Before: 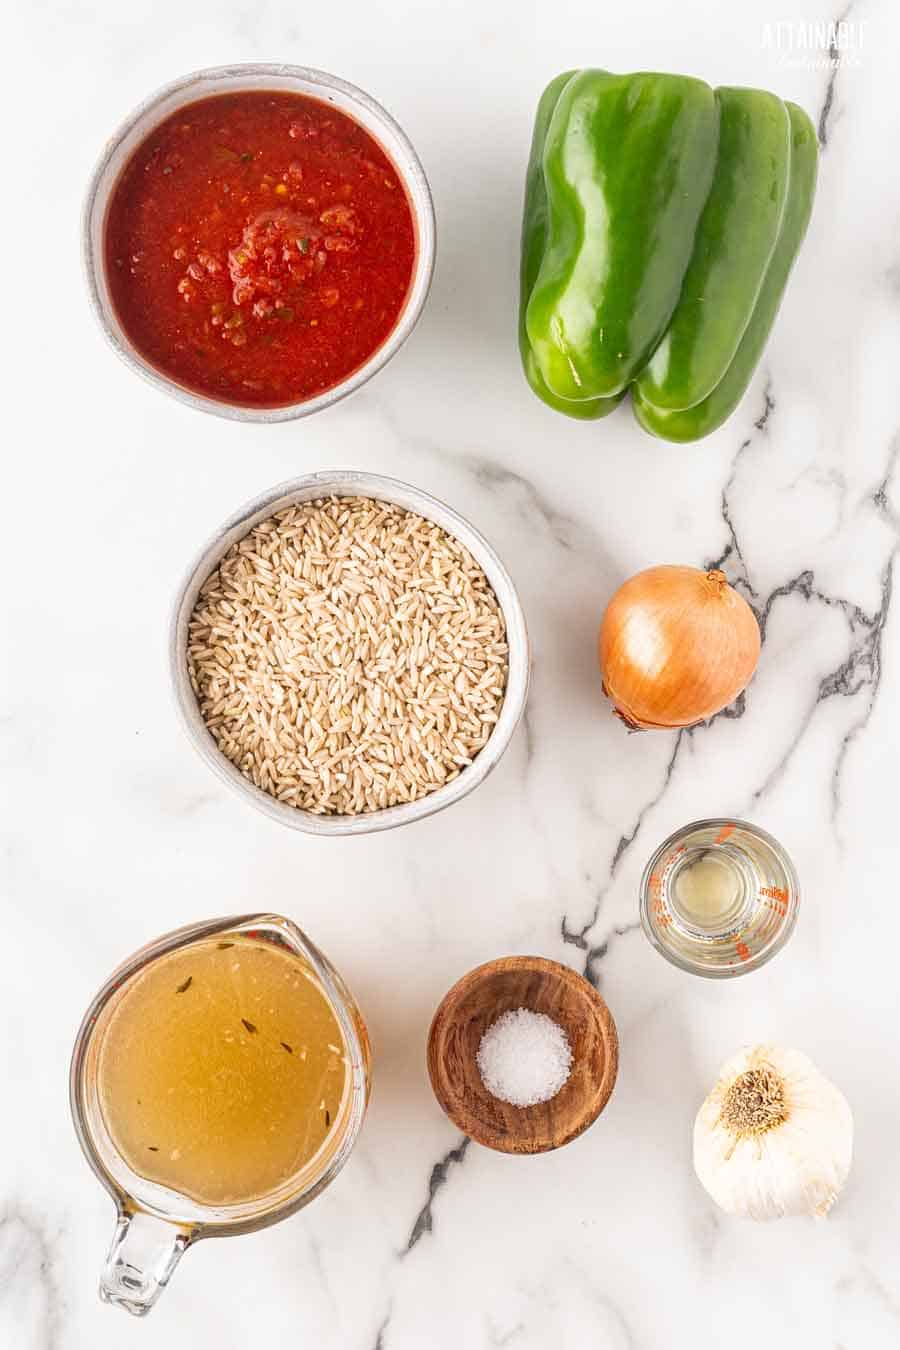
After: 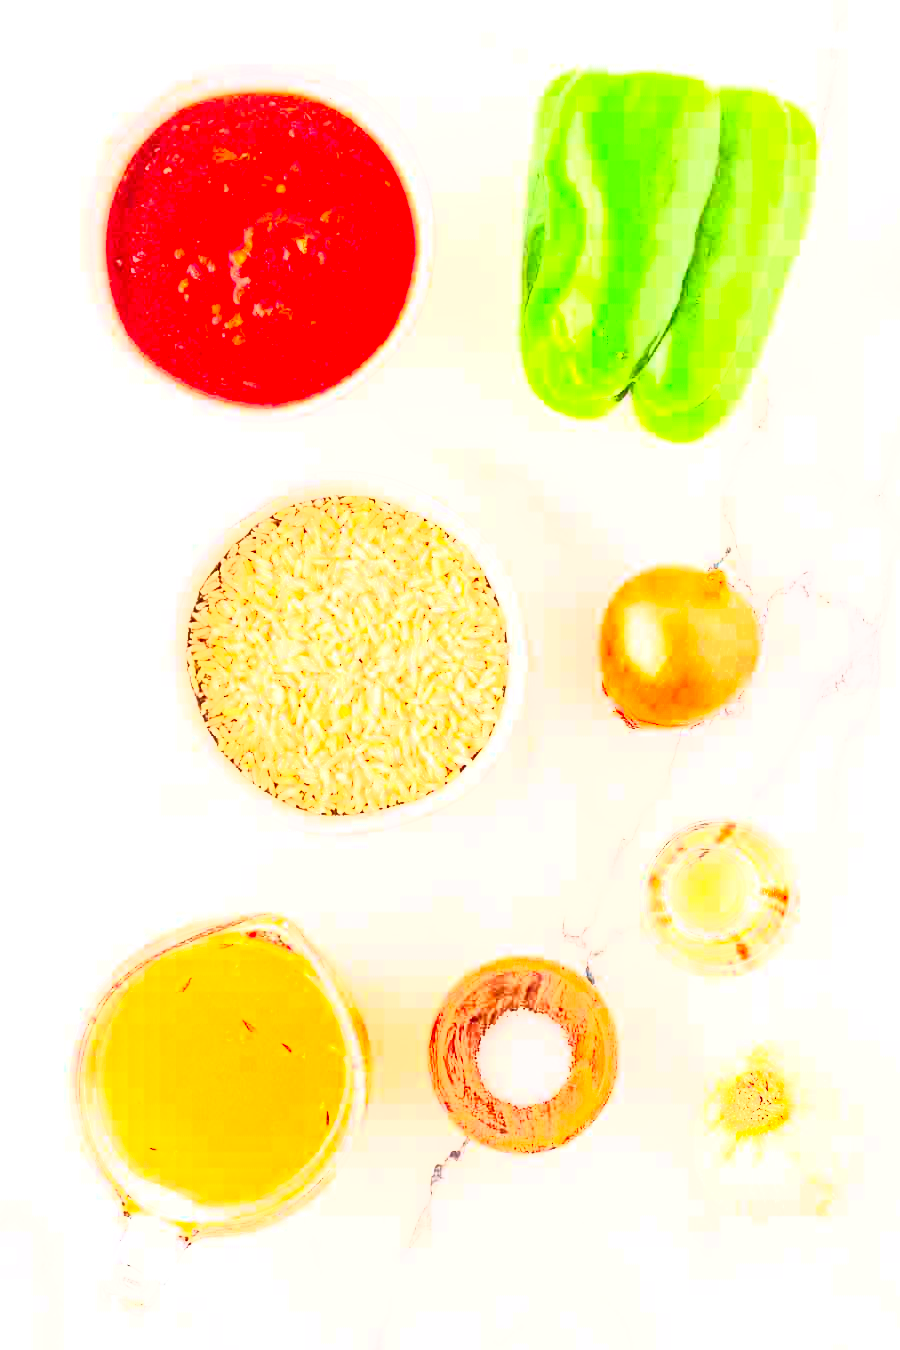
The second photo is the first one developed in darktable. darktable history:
exposure: black level correction 0, exposure 1.2 EV, compensate highlight preservation false
contrast brightness saturation: contrast 0.98, brightness 0.987, saturation 0.983
